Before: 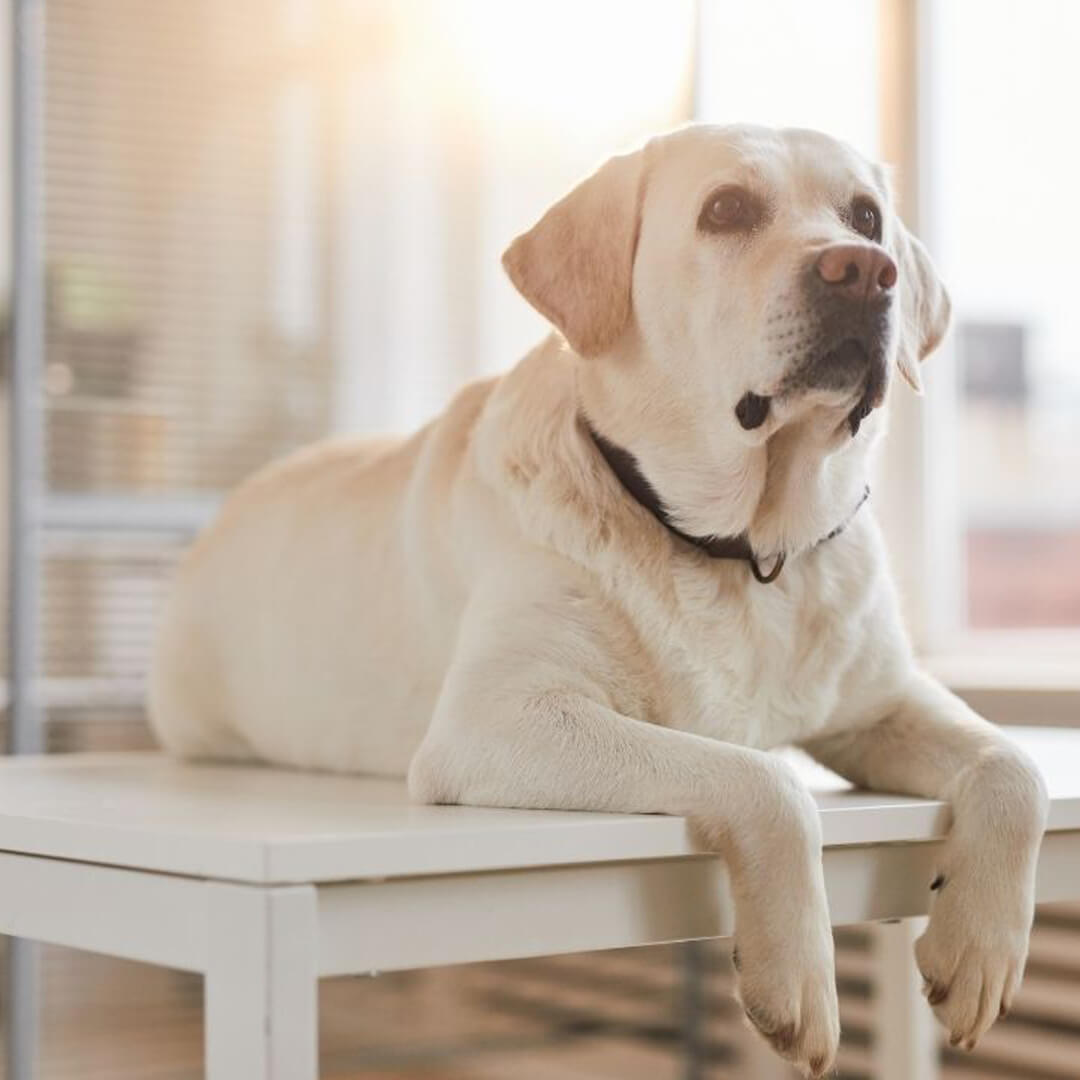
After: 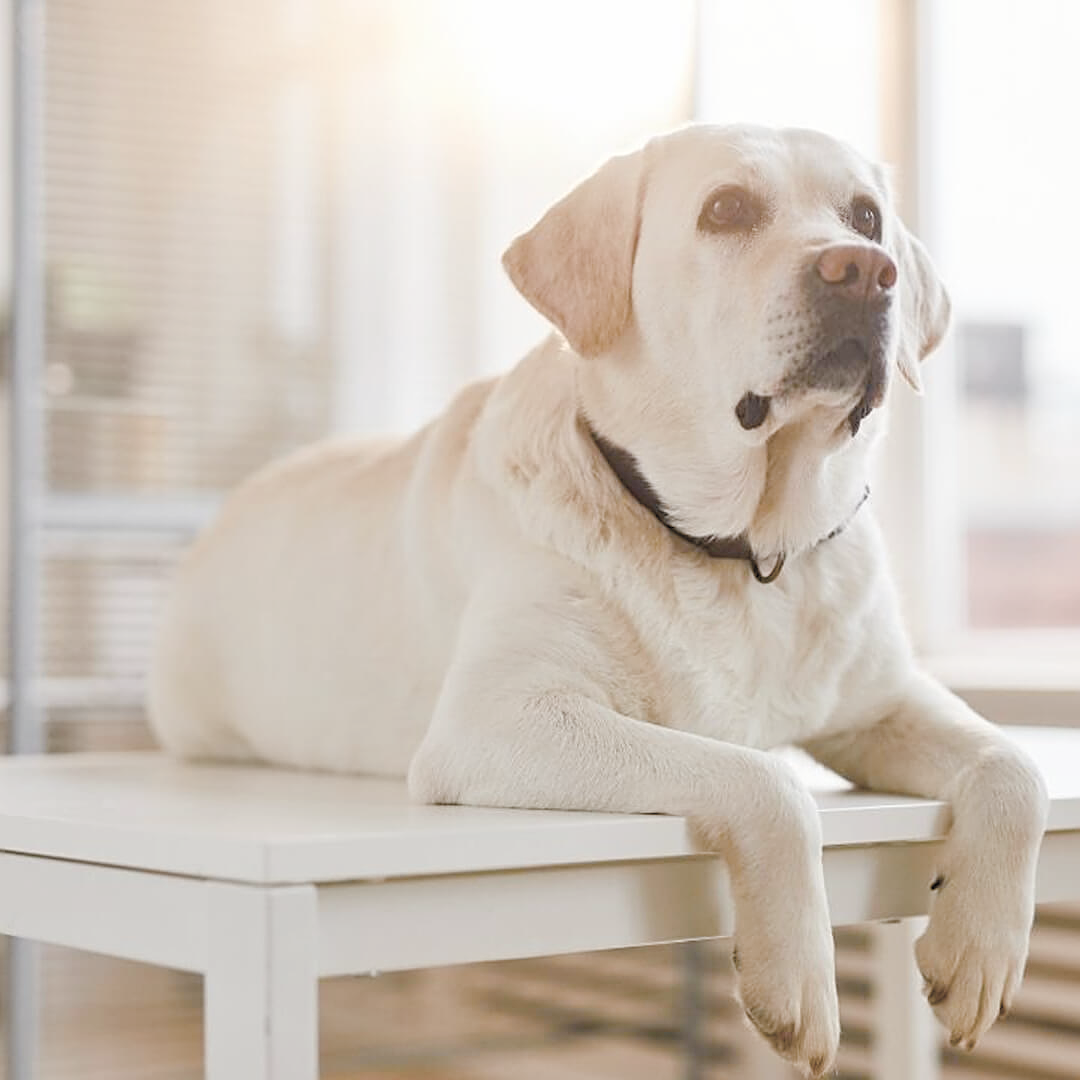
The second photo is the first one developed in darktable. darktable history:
color balance rgb: perceptual saturation grading › global saturation 24.74%, perceptual saturation grading › highlights -51.22%, perceptual saturation grading › mid-tones 19.16%, perceptual saturation grading › shadows 60.98%, global vibrance 50%
sharpen: on, module defaults
contrast brightness saturation: brightness 0.18, saturation -0.5
